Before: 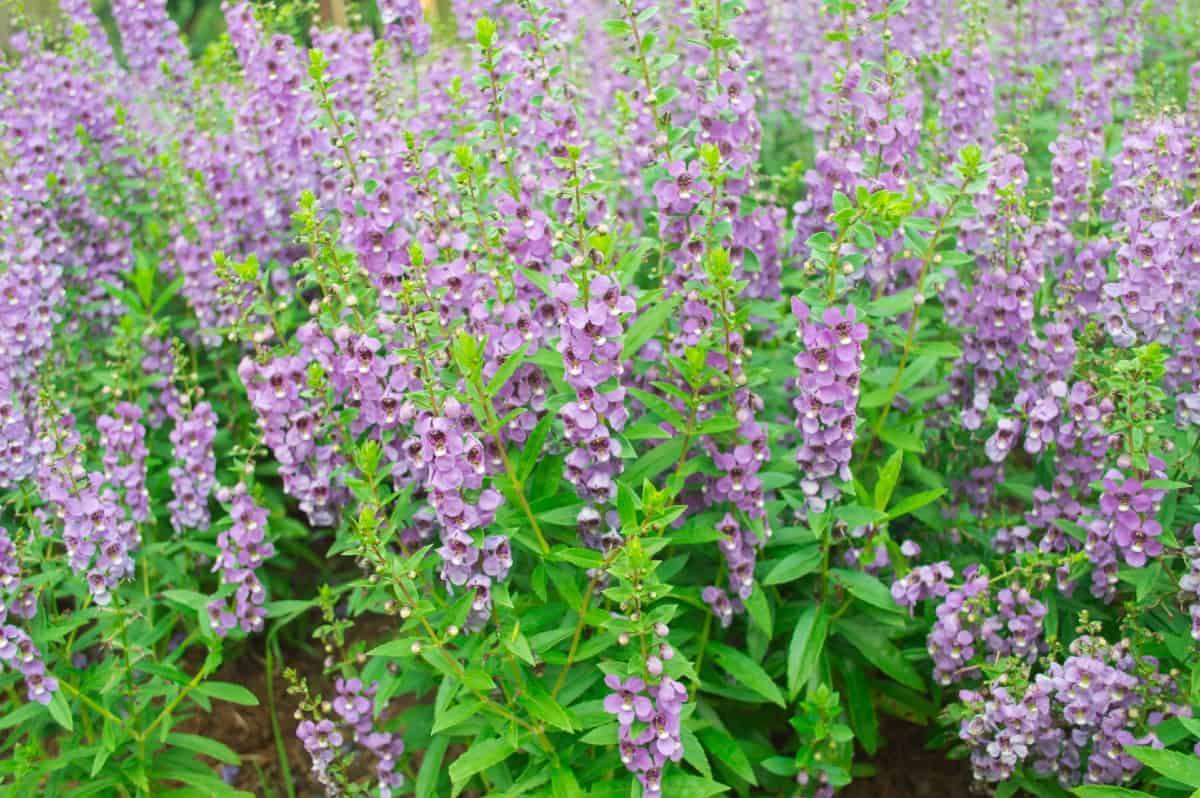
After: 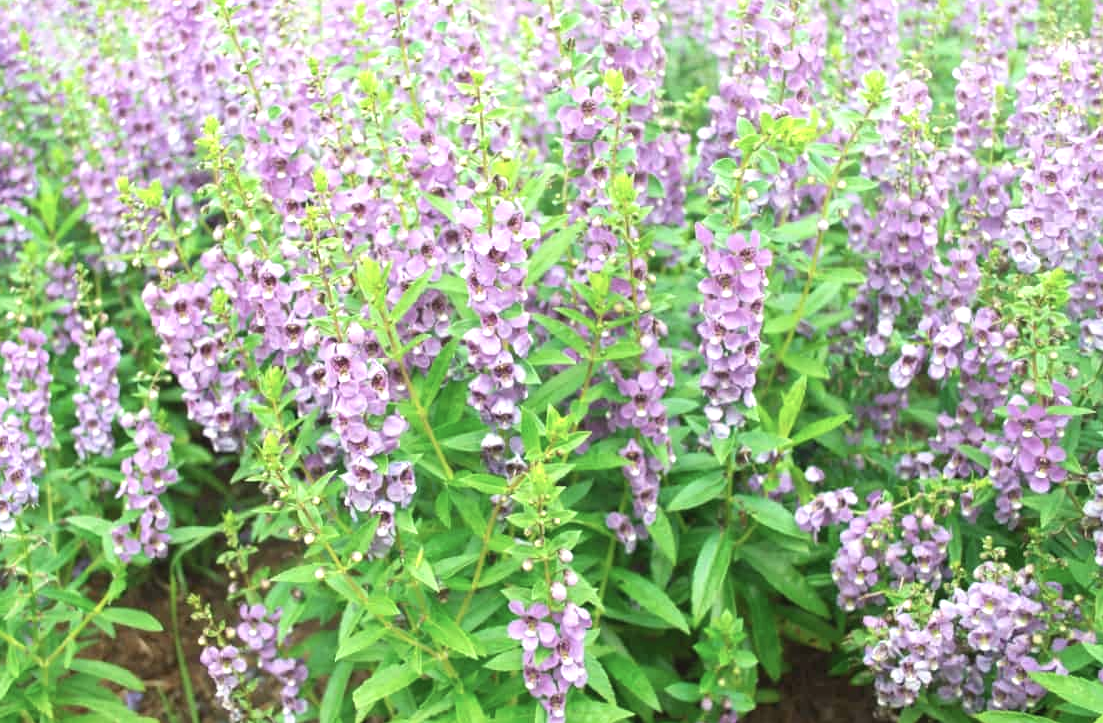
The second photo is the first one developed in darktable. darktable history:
exposure: black level correction 0, exposure 0.695 EV, compensate exposure bias true, compensate highlight preservation false
color zones: curves: ch1 [(0.238, 0.163) (0.476, 0.2) (0.733, 0.322) (0.848, 0.134)], mix -64.8%
crop and rotate: left 8.002%, top 9.356%
